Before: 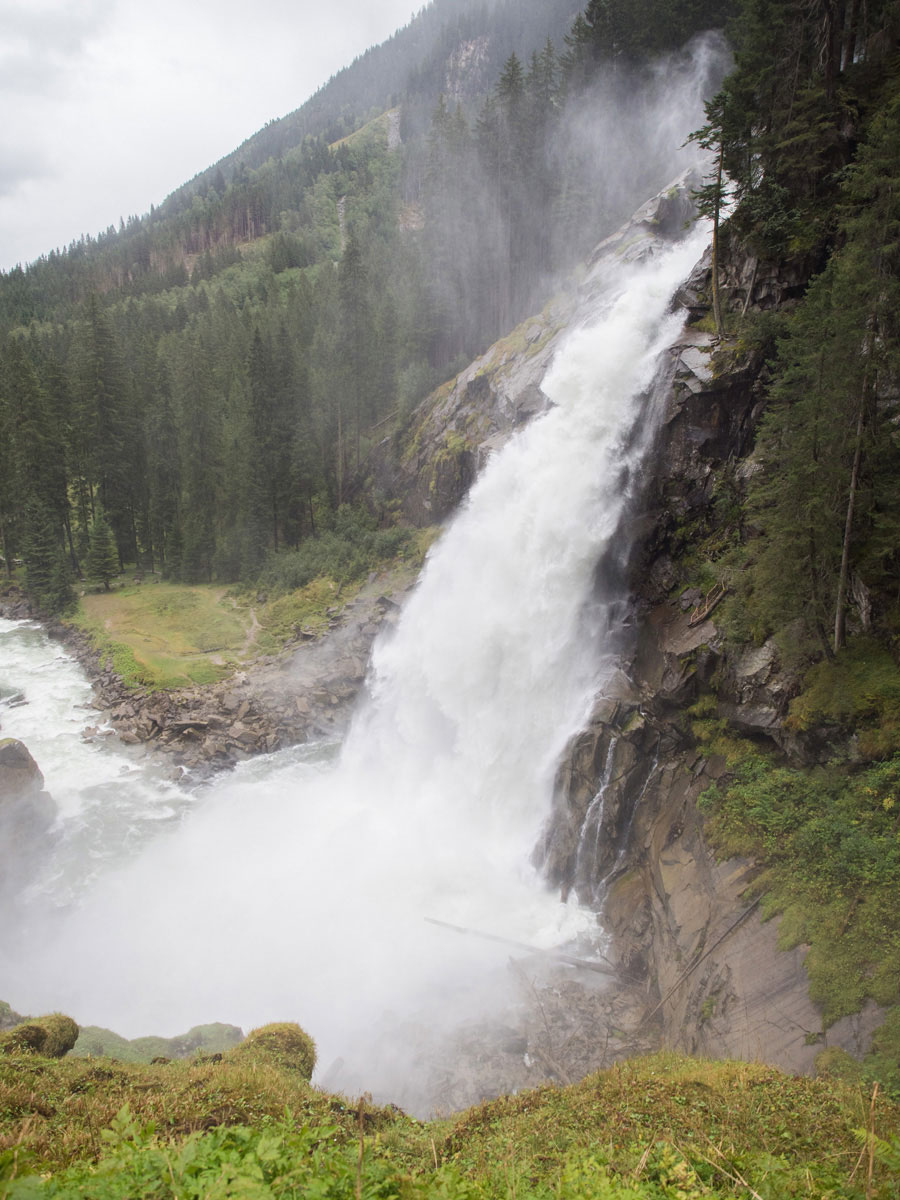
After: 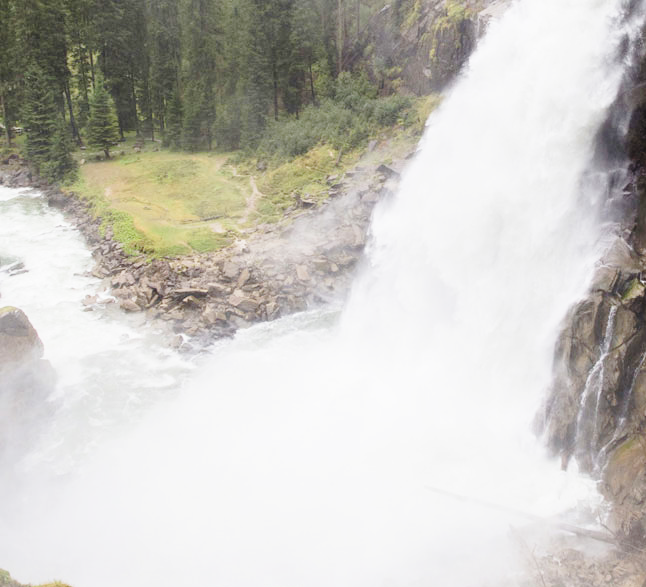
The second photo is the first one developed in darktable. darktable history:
exposure: exposure -0.056 EV, compensate highlight preservation false
crop: top 36.006%, right 28.173%, bottom 15.047%
base curve: curves: ch0 [(0, 0) (0.028, 0.03) (0.121, 0.232) (0.46, 0.748) (0.859, 0.968) (1, 1)], preserve colors none
